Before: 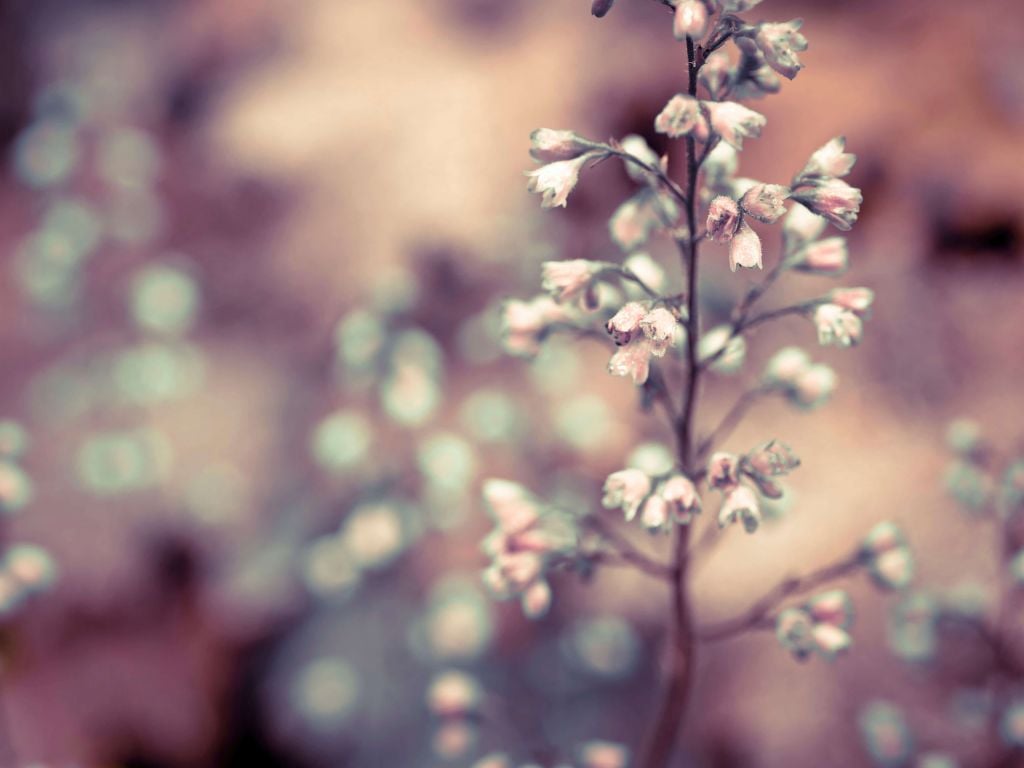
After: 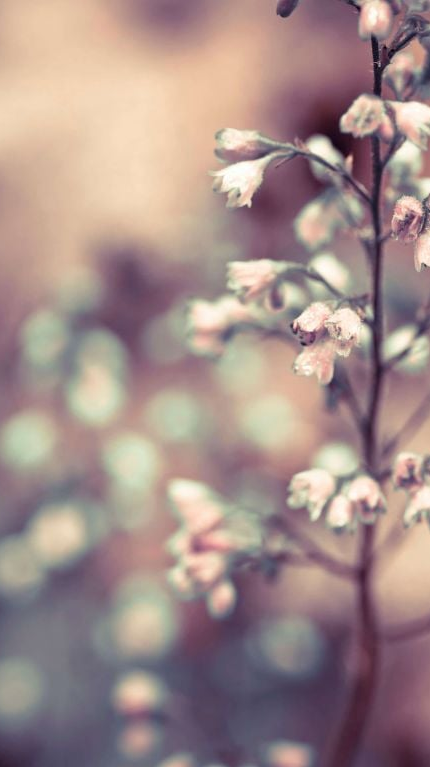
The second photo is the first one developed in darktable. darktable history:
crop: left 30.829%, right 27.171%
